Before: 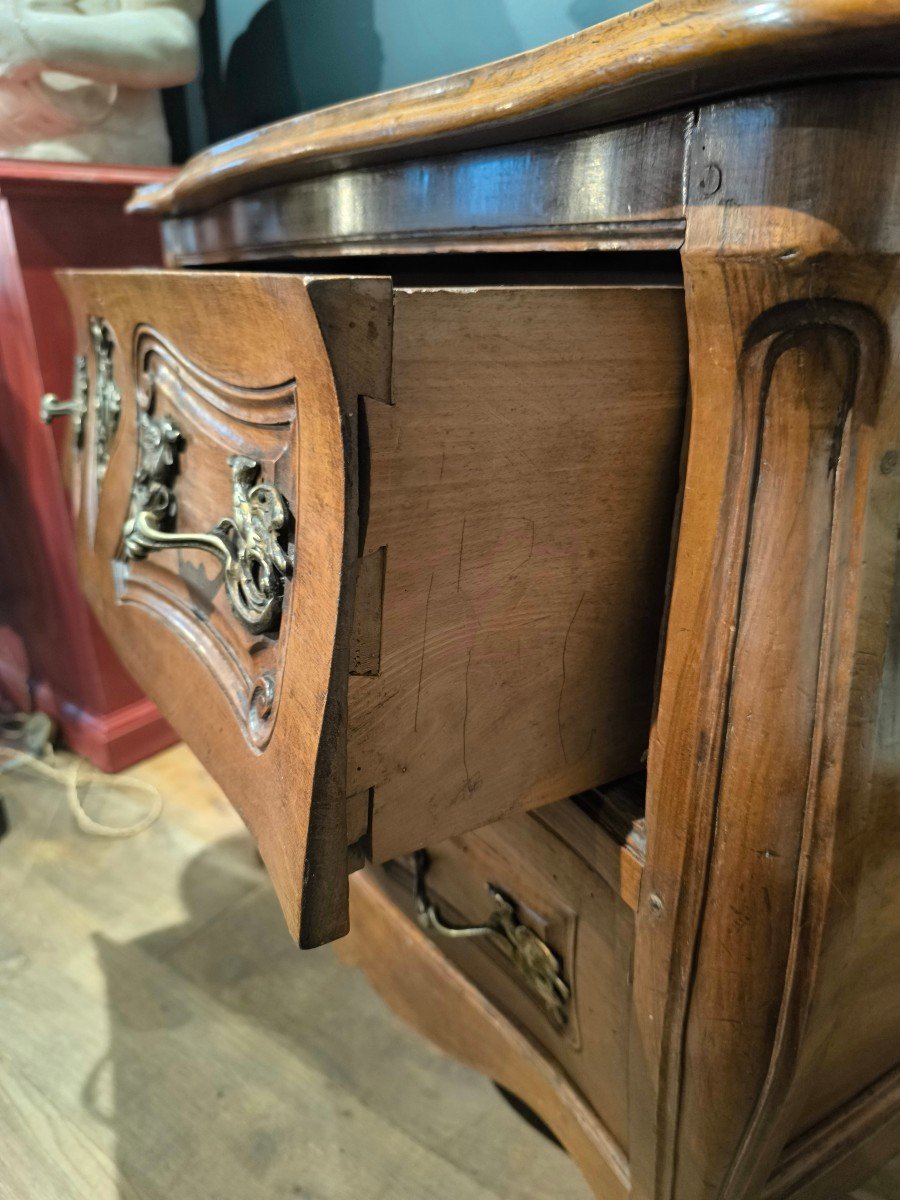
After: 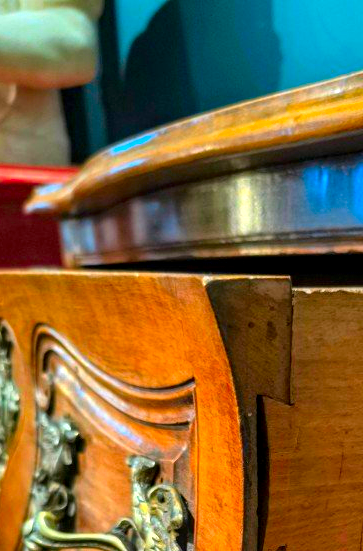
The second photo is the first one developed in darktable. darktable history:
local contrast: detail 130%
color correction: highlights a* 1.6, highlights b* -1.77, saturation 2.51
crop and rotate: left 11.244%, top 0.048%, right 48.387%, bottom 53.958%
